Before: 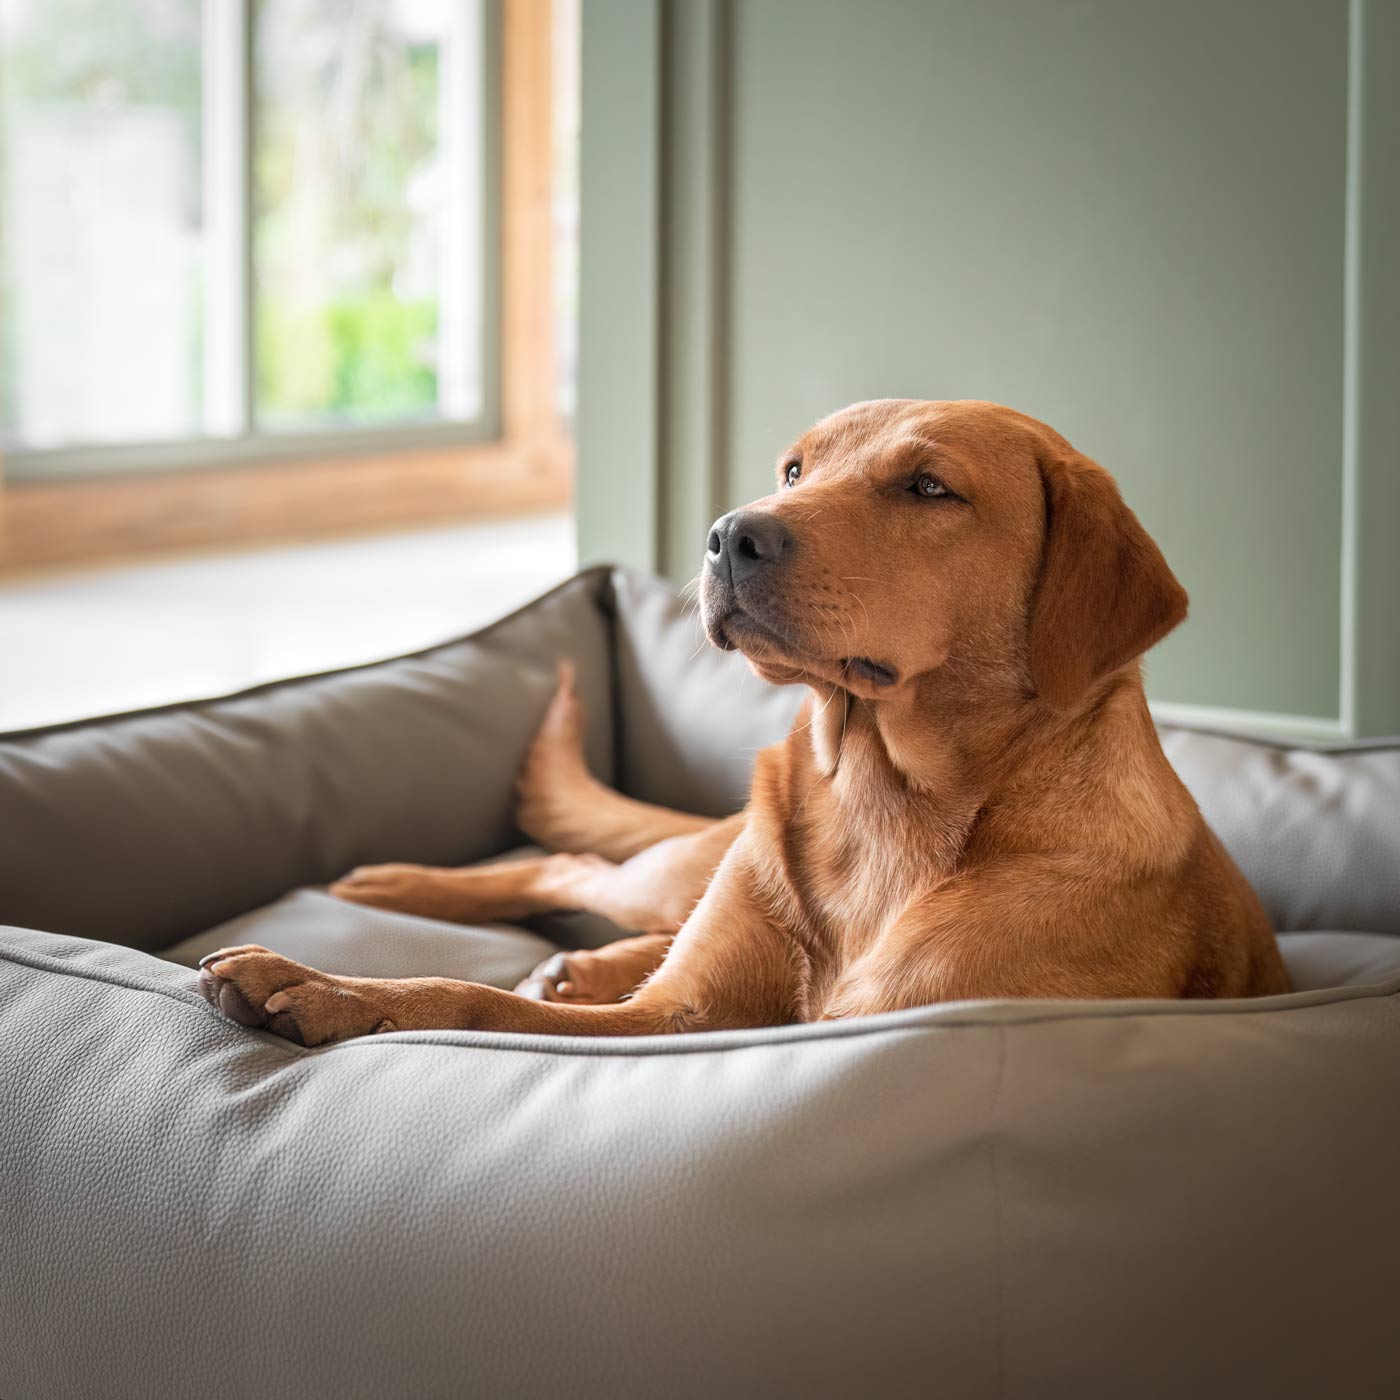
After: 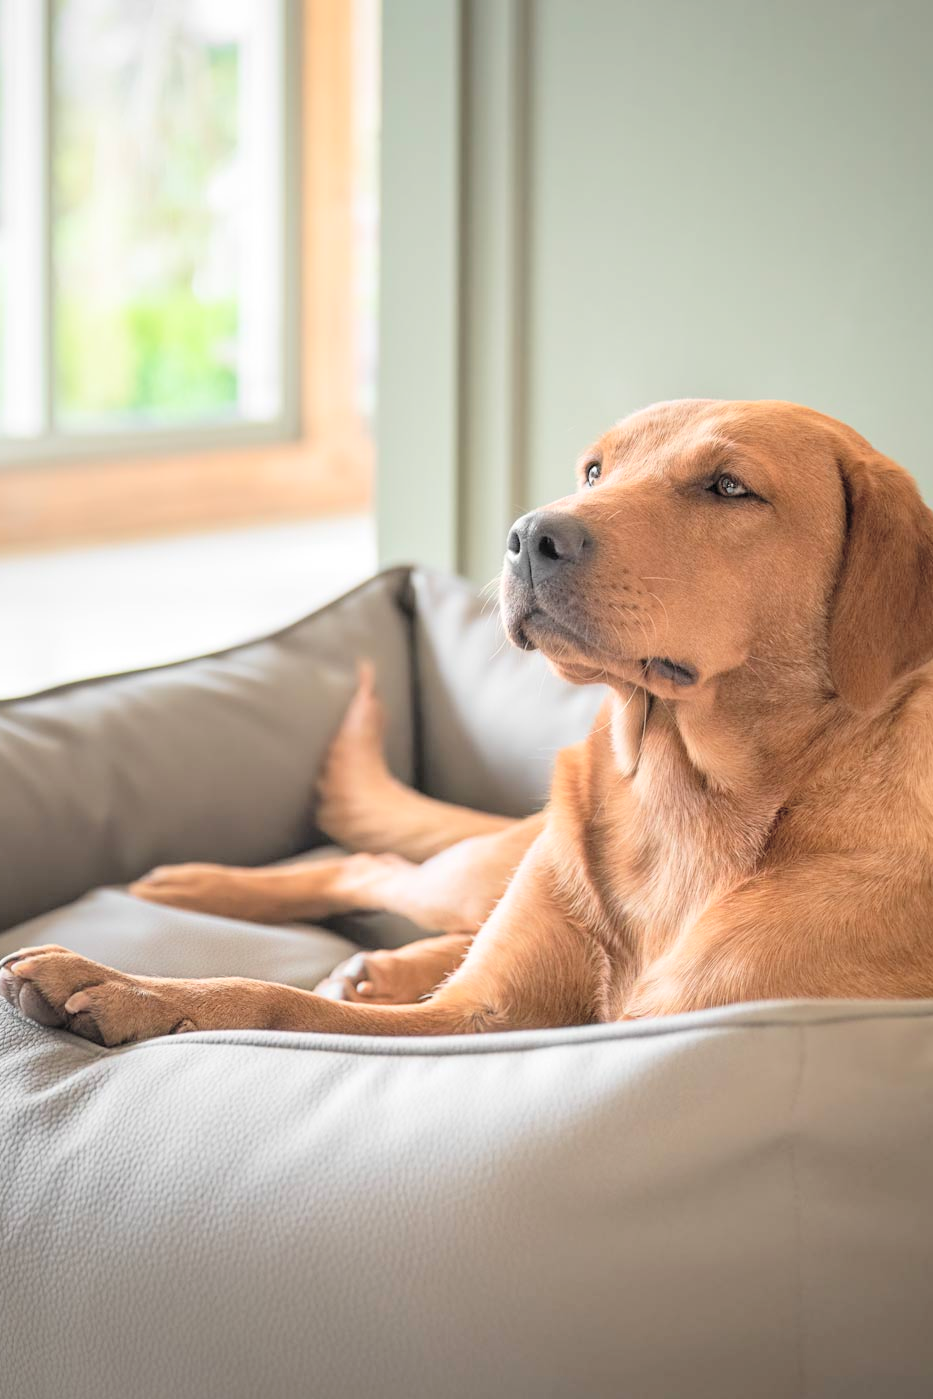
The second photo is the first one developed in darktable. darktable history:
global tonemap: drago (0.7, 100)
crop and rotate: left 14.385%, right 18.948%
